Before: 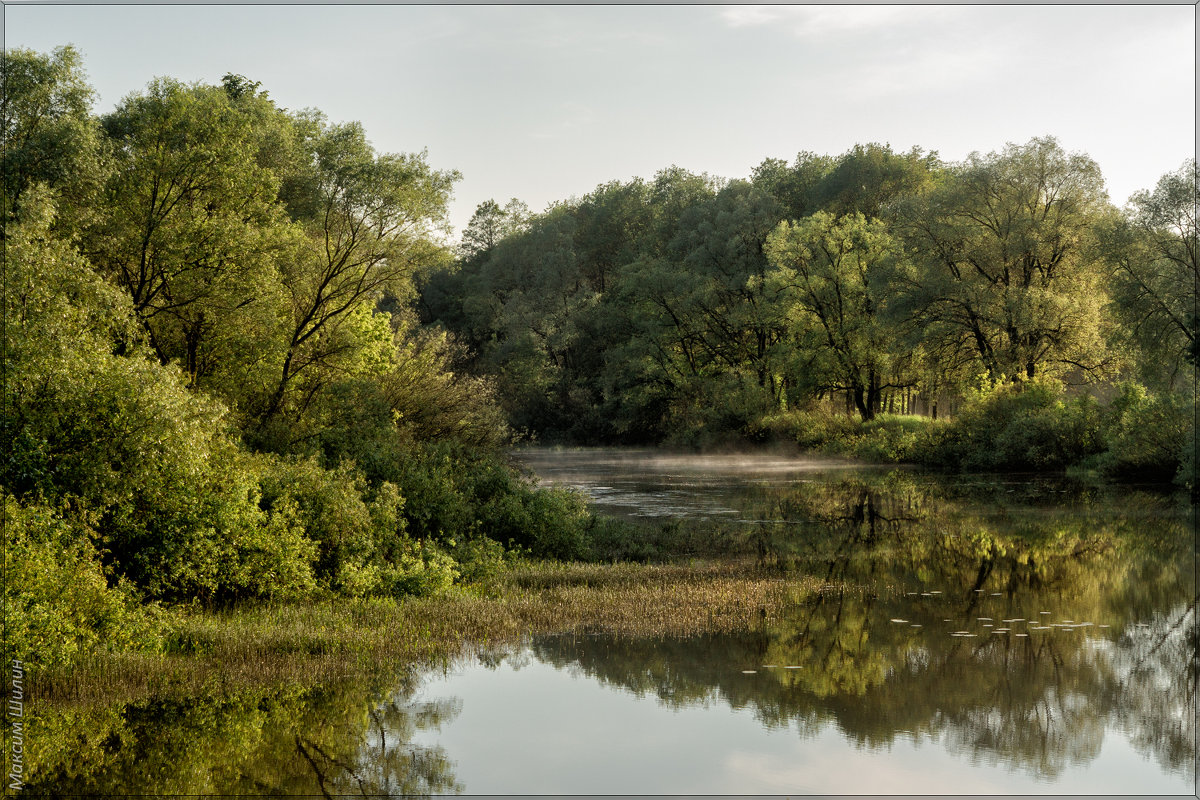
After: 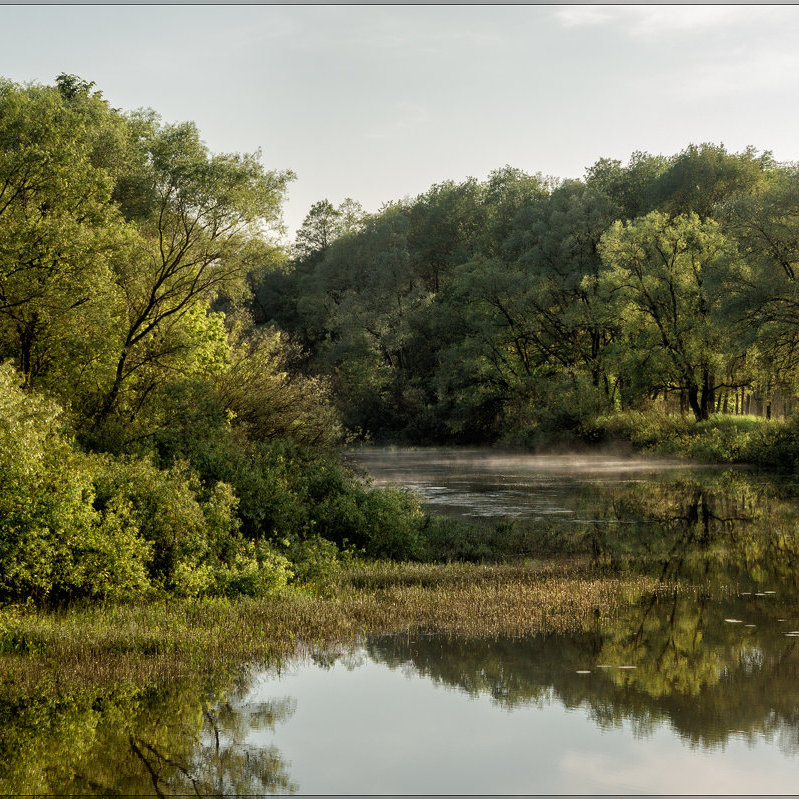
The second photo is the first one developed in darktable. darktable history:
crop and rotate: left 13.848%, right 19.566%
